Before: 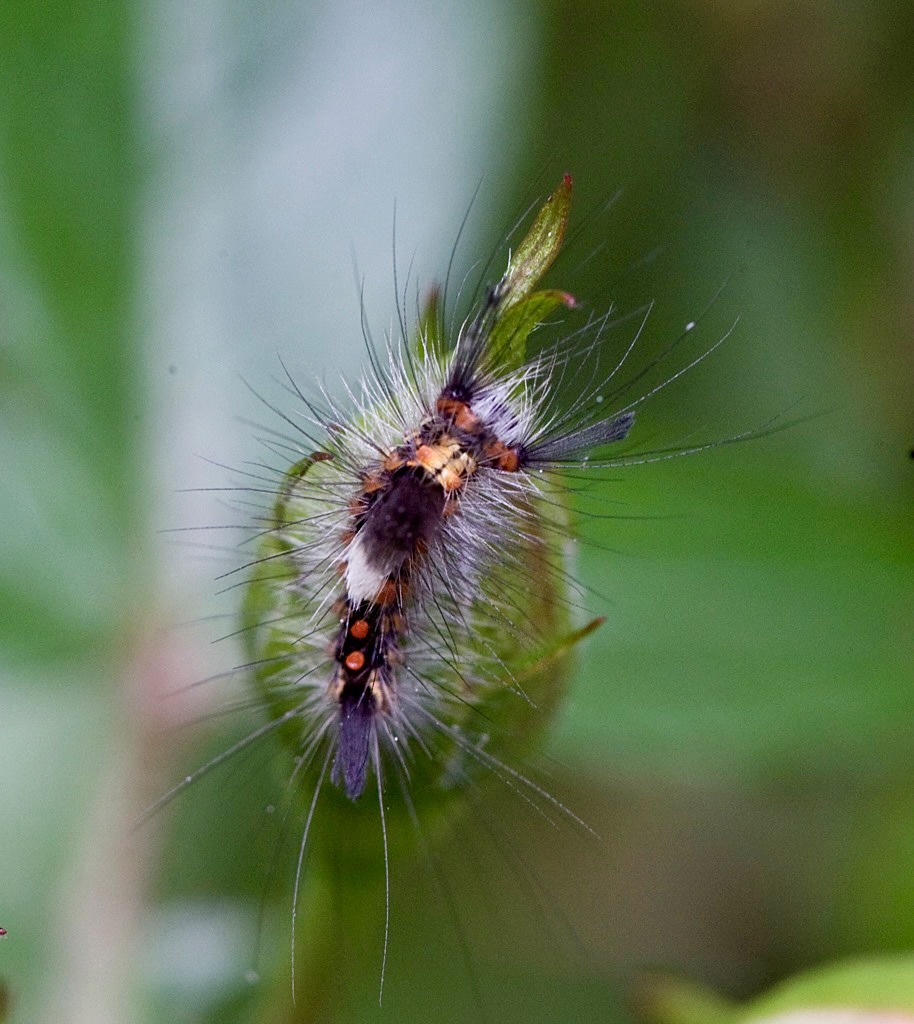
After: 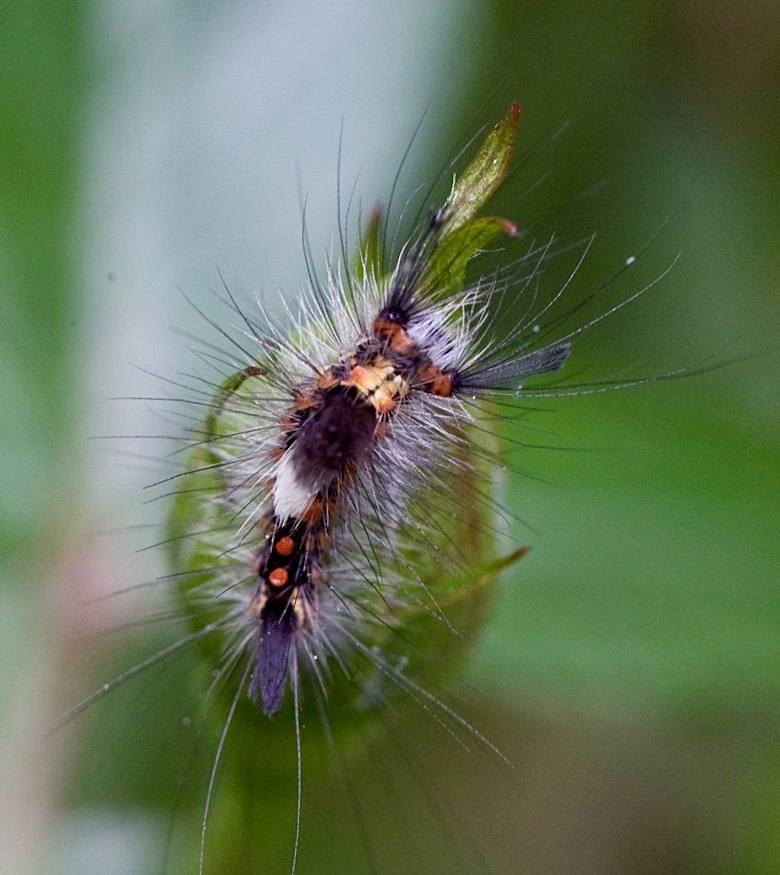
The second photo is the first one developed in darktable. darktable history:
crop and rotate: angle -2.98°, left 5.185%, top 5.221%, right 4.602%, bottom 4.369%
